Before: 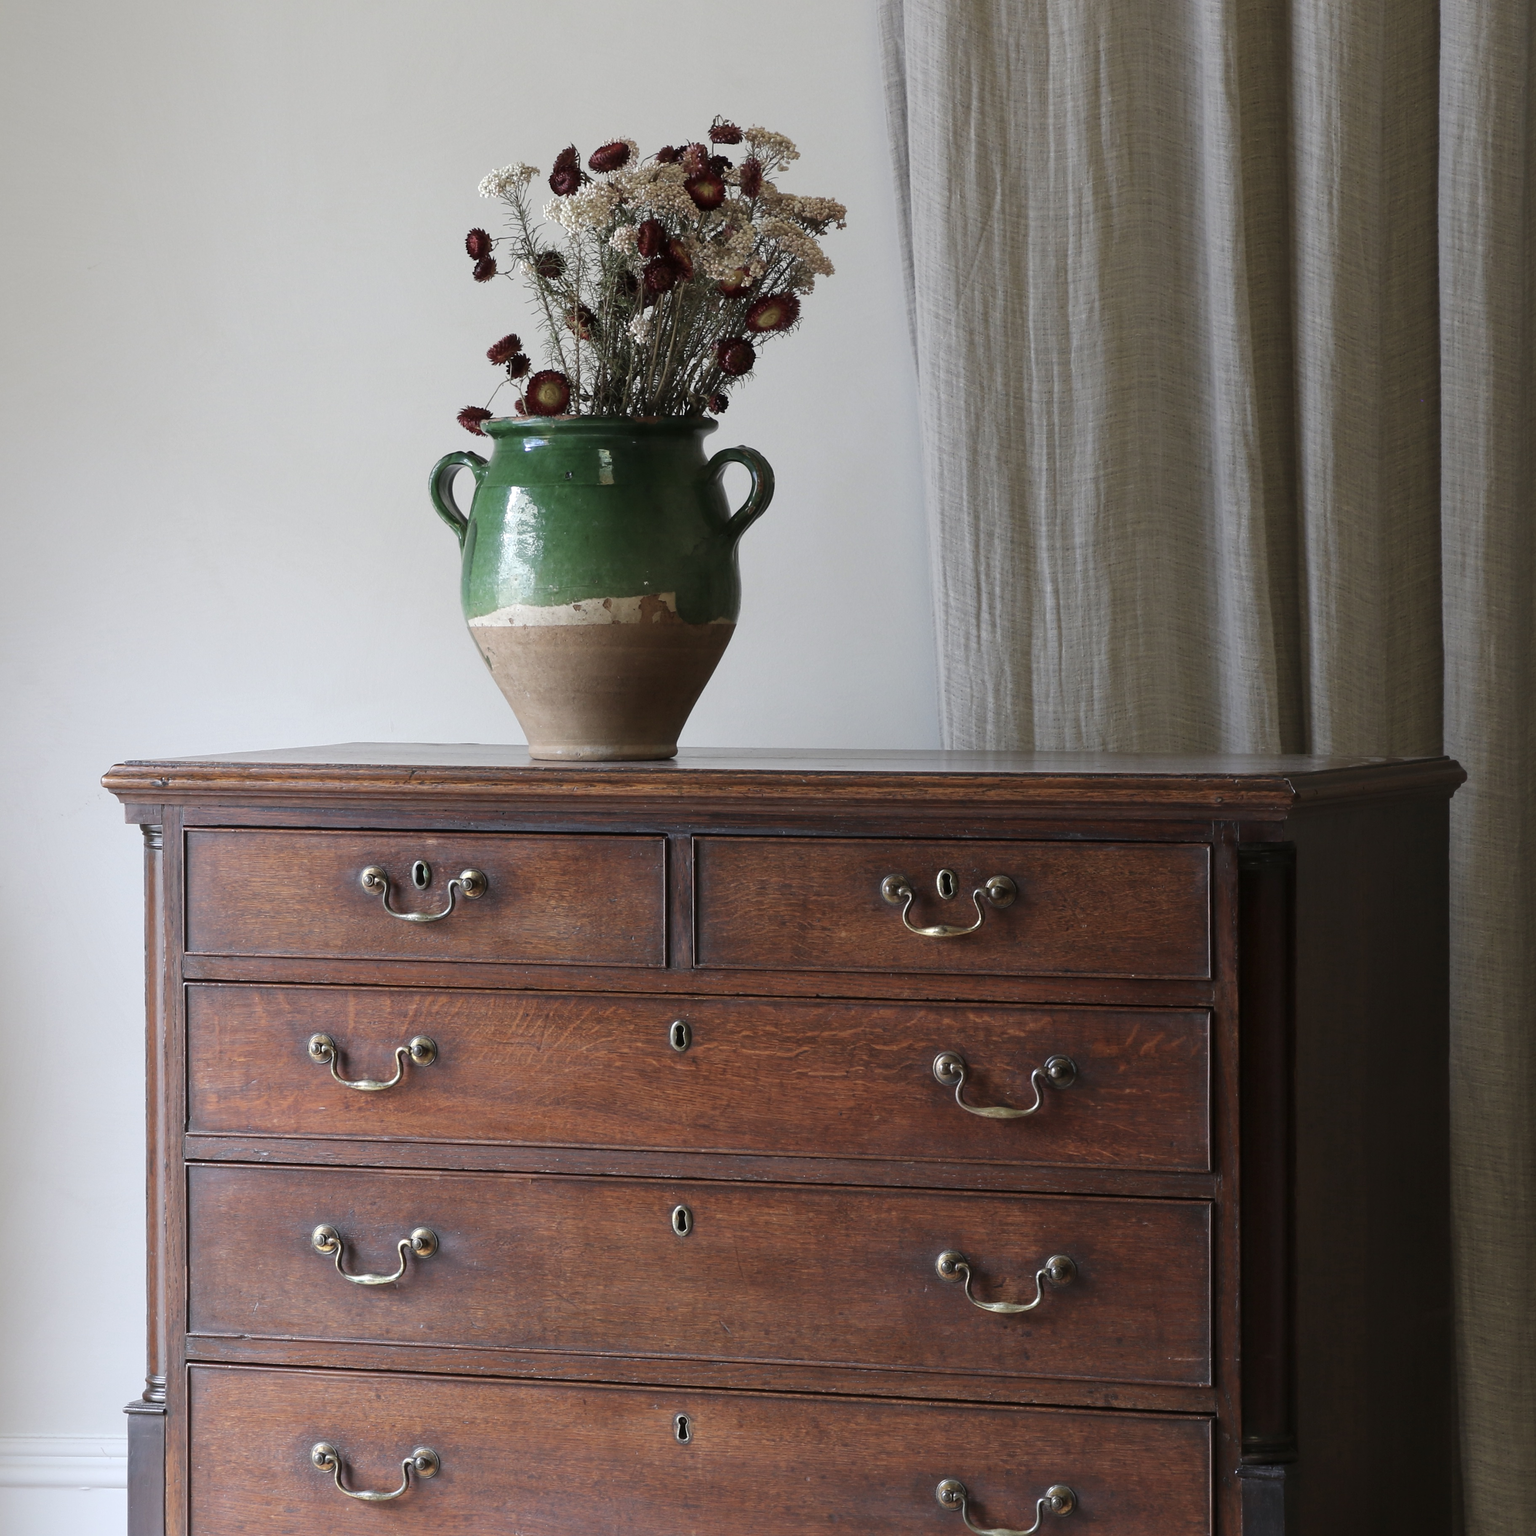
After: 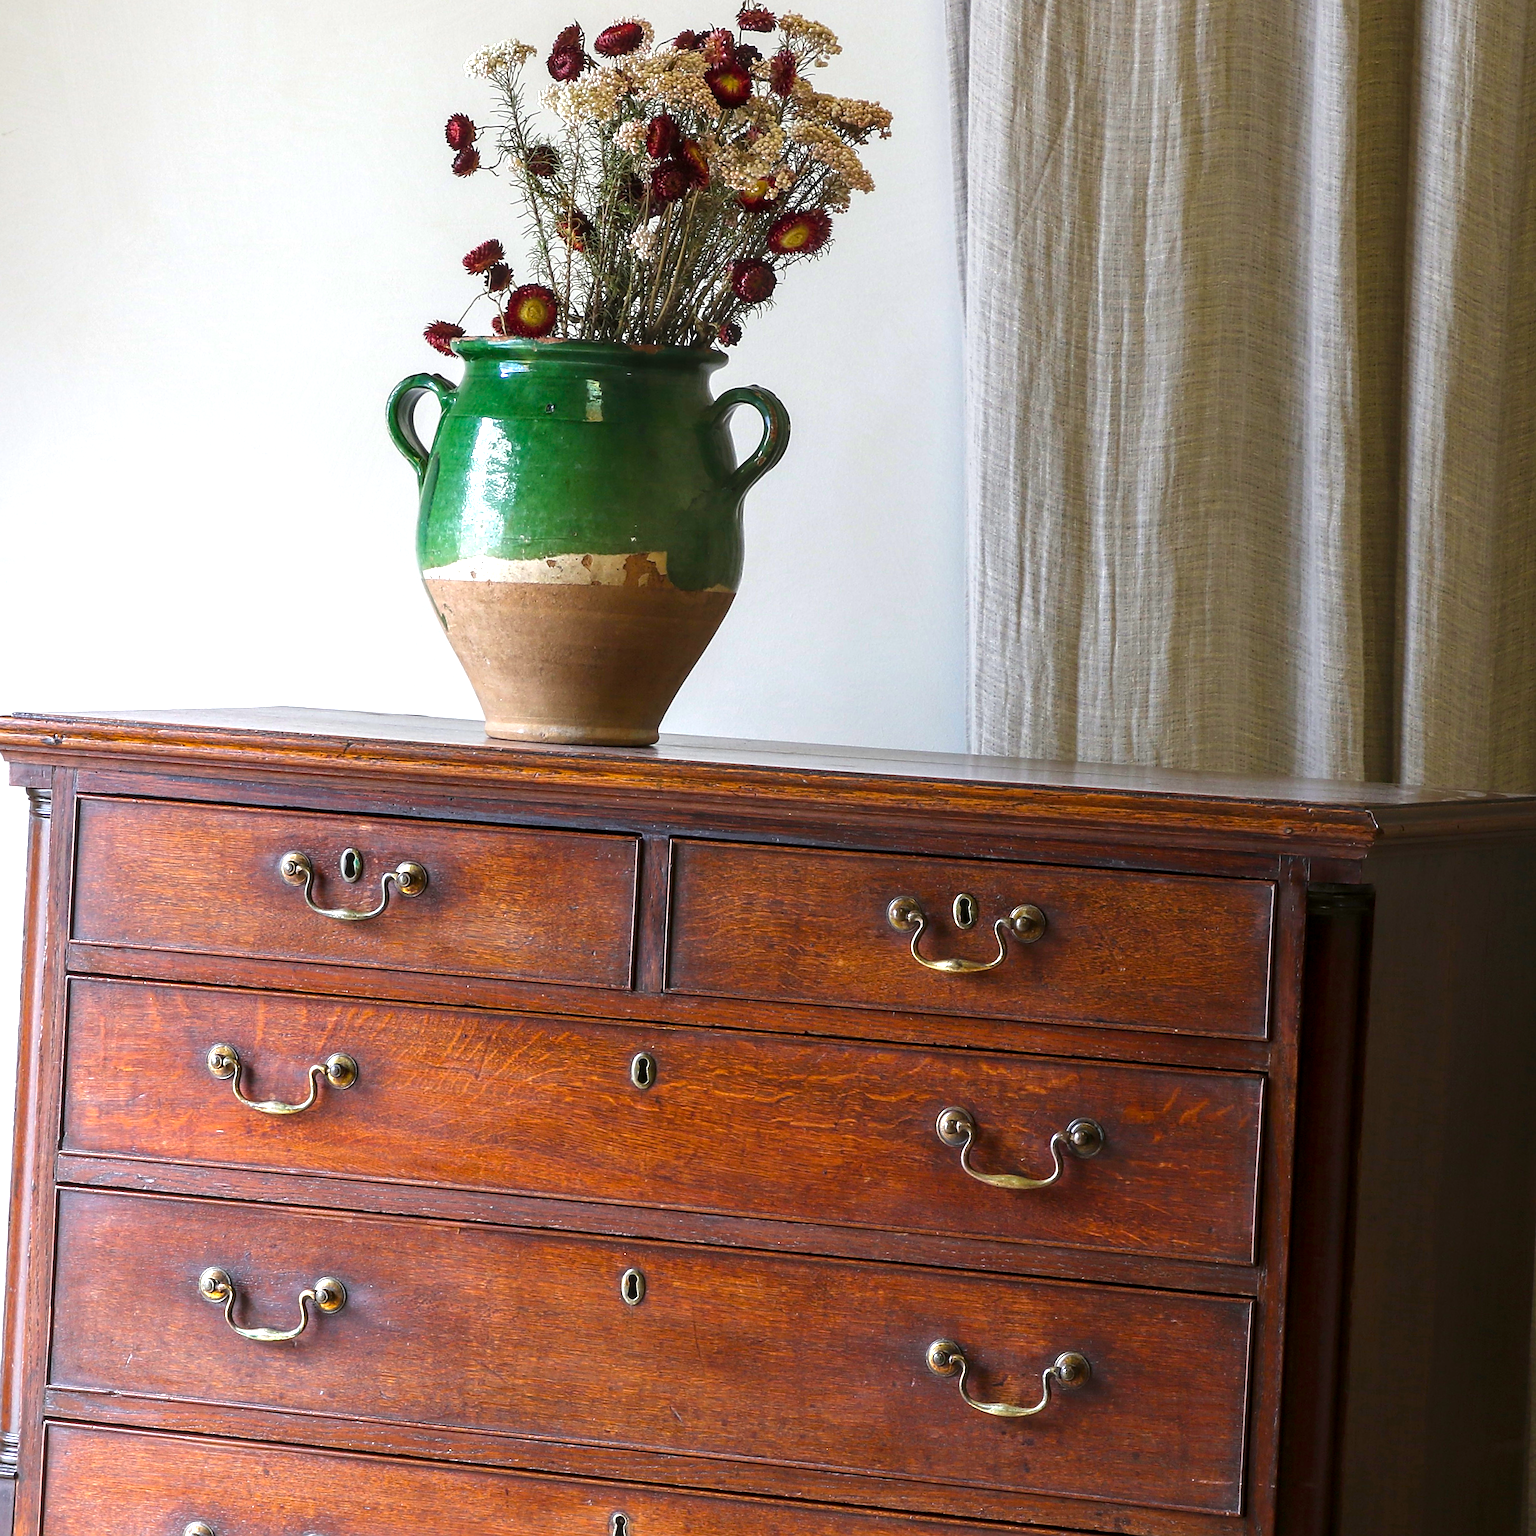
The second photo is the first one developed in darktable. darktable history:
crop and rotate: angle -3.27°, left 5.211%, top 5.211%, right 4.607%, bottom 4.607%
local contrast: on, module defaults
sharpen: on, module defaults
color balance rgb: linear chroma grading › global chroma 20%, perceptual saturation grading › global saturation 25%, perceptual brilliance grading › global brilliance 20%, global vibrance 20%
